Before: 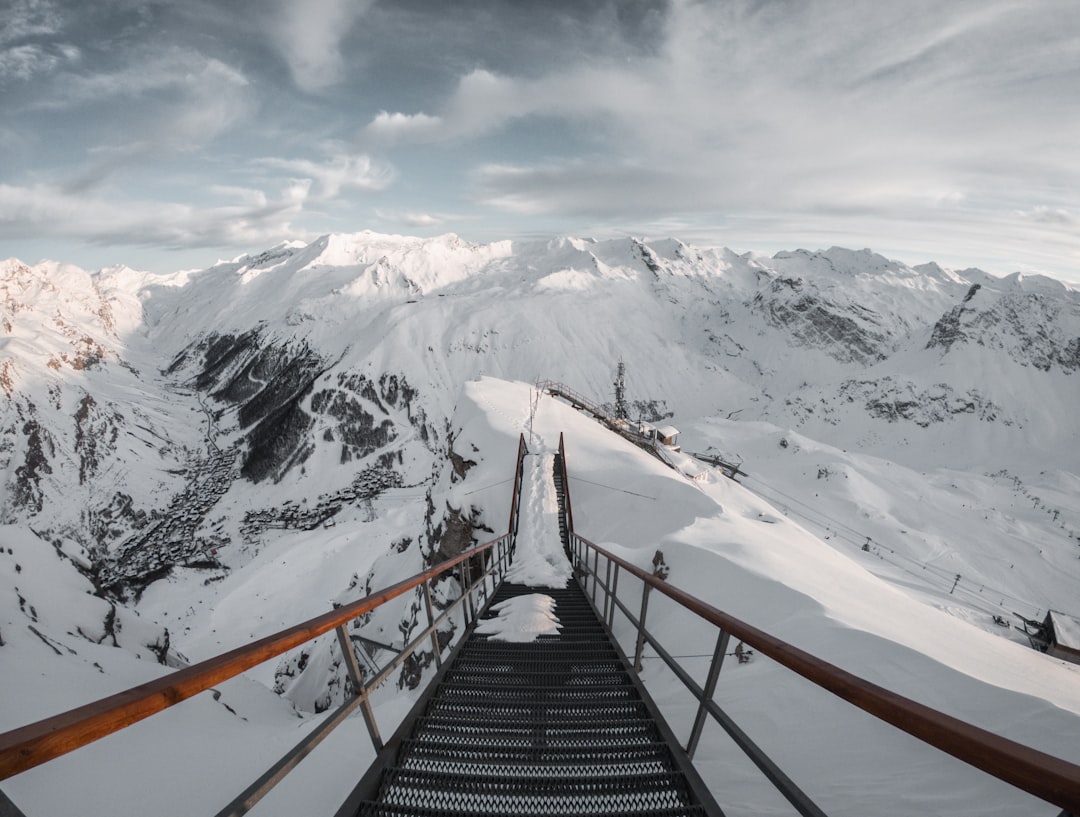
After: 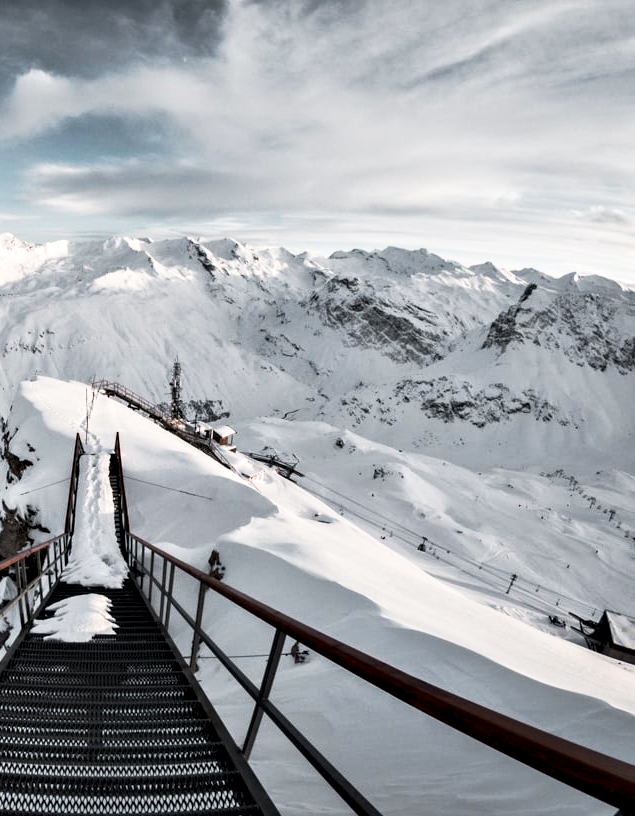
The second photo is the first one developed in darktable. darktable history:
contrast equalizer: y [[0.6 ×6], [0.55 ×6], [0 ×6], [0 ×6], [0 ×6]]
base curve: curves: ch0 [(0, 0) (0.257, 0.25) (0.482, 0.586) (0.757, 0.871) (1, 1)], preserve colors none
crop: left 41.188%
